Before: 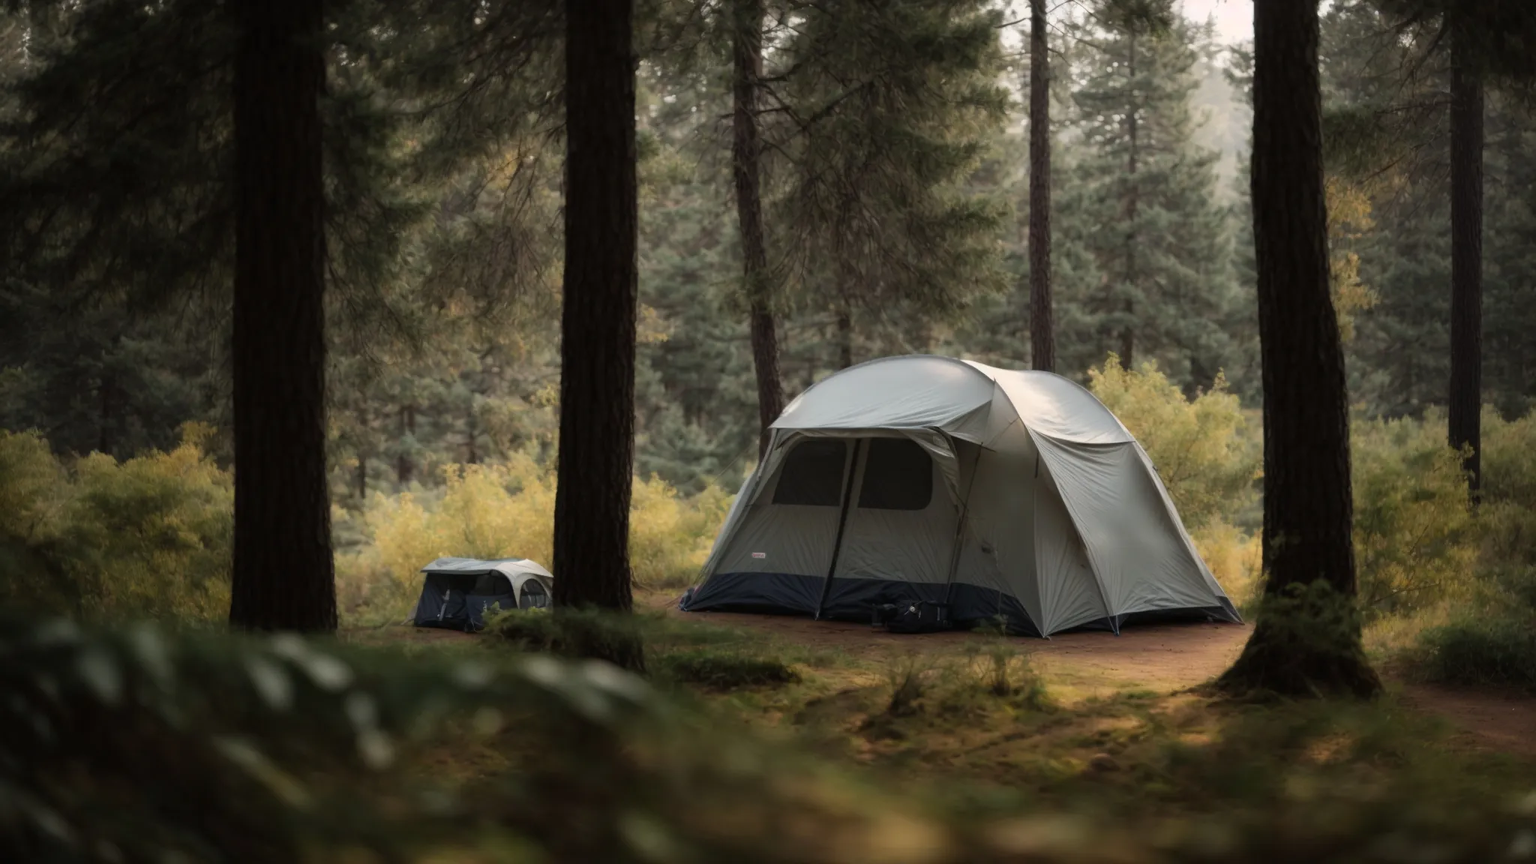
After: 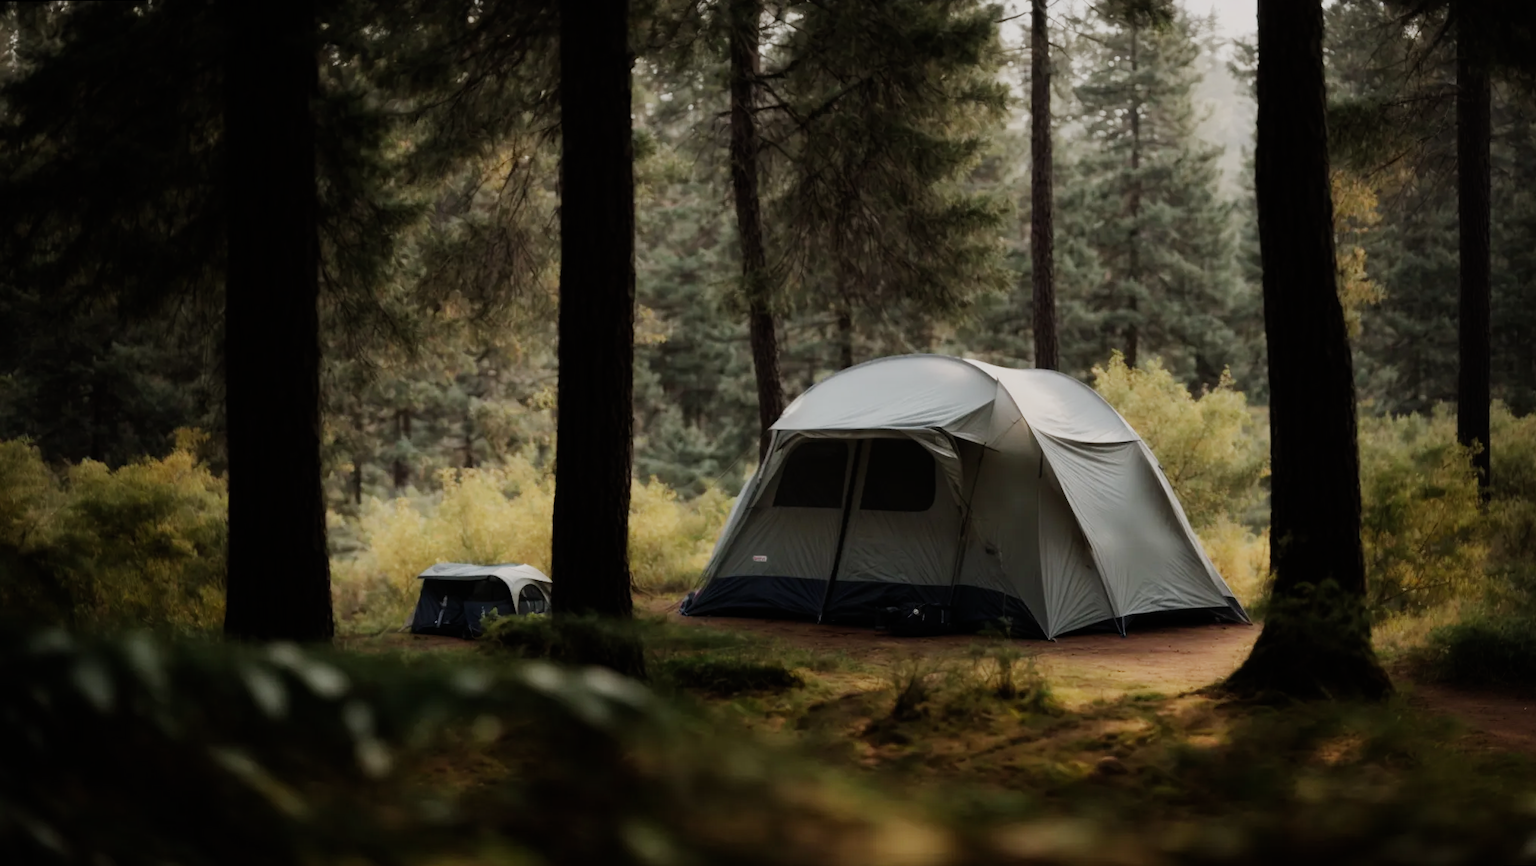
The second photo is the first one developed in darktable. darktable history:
sigmoid: skew -0.2, preserve hue 0%, red attenuation 0.1, red rotation 0.035, green attenuation 0.1, green rotation -0.017, blue attenuation 0.15, blue rotation -0.052, base primaries Rec2020
rotate and perspective: rotation -0.45°, automatic cropping original format, crop left 0.008, crop right 0.992, crop top 0.012, crop bottom 0.988
